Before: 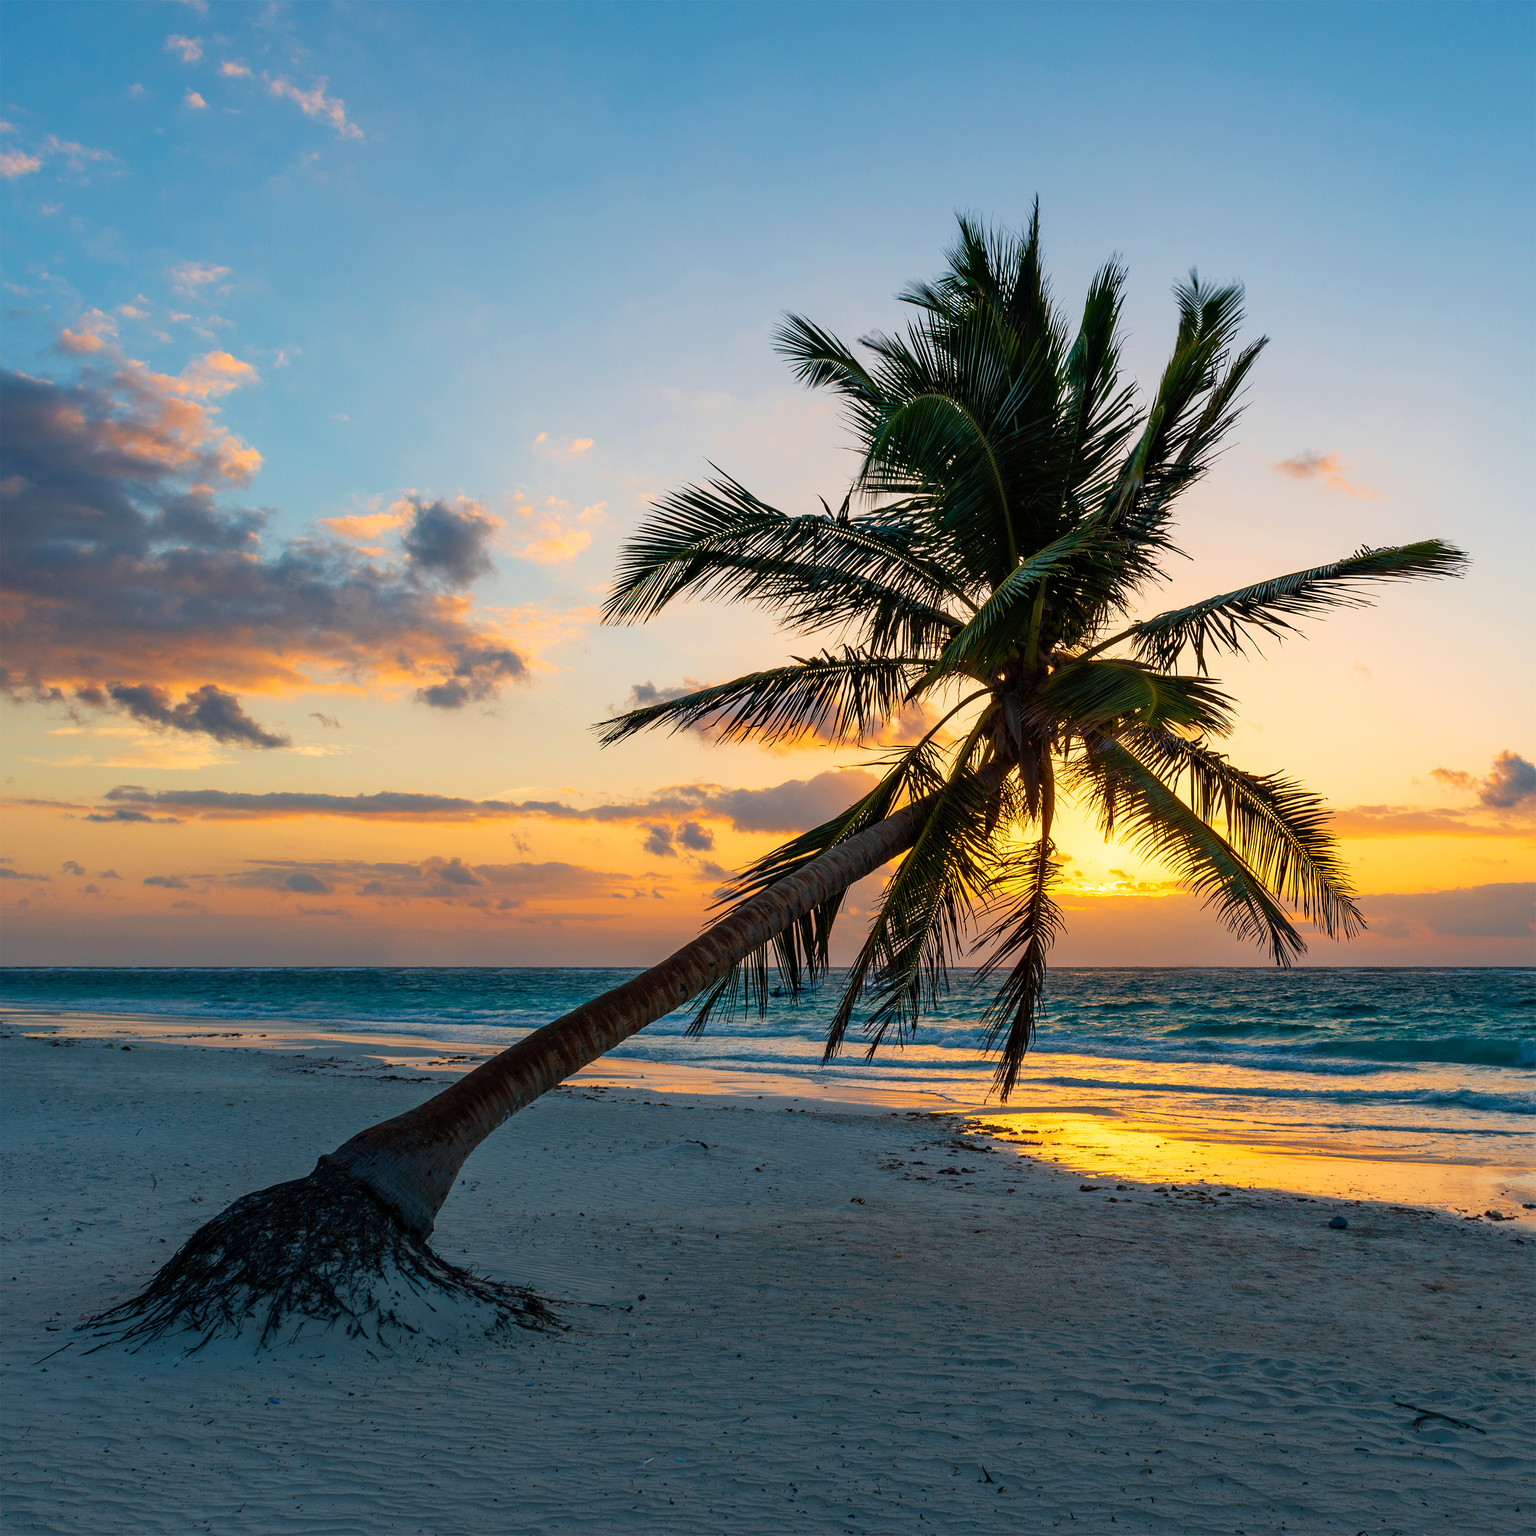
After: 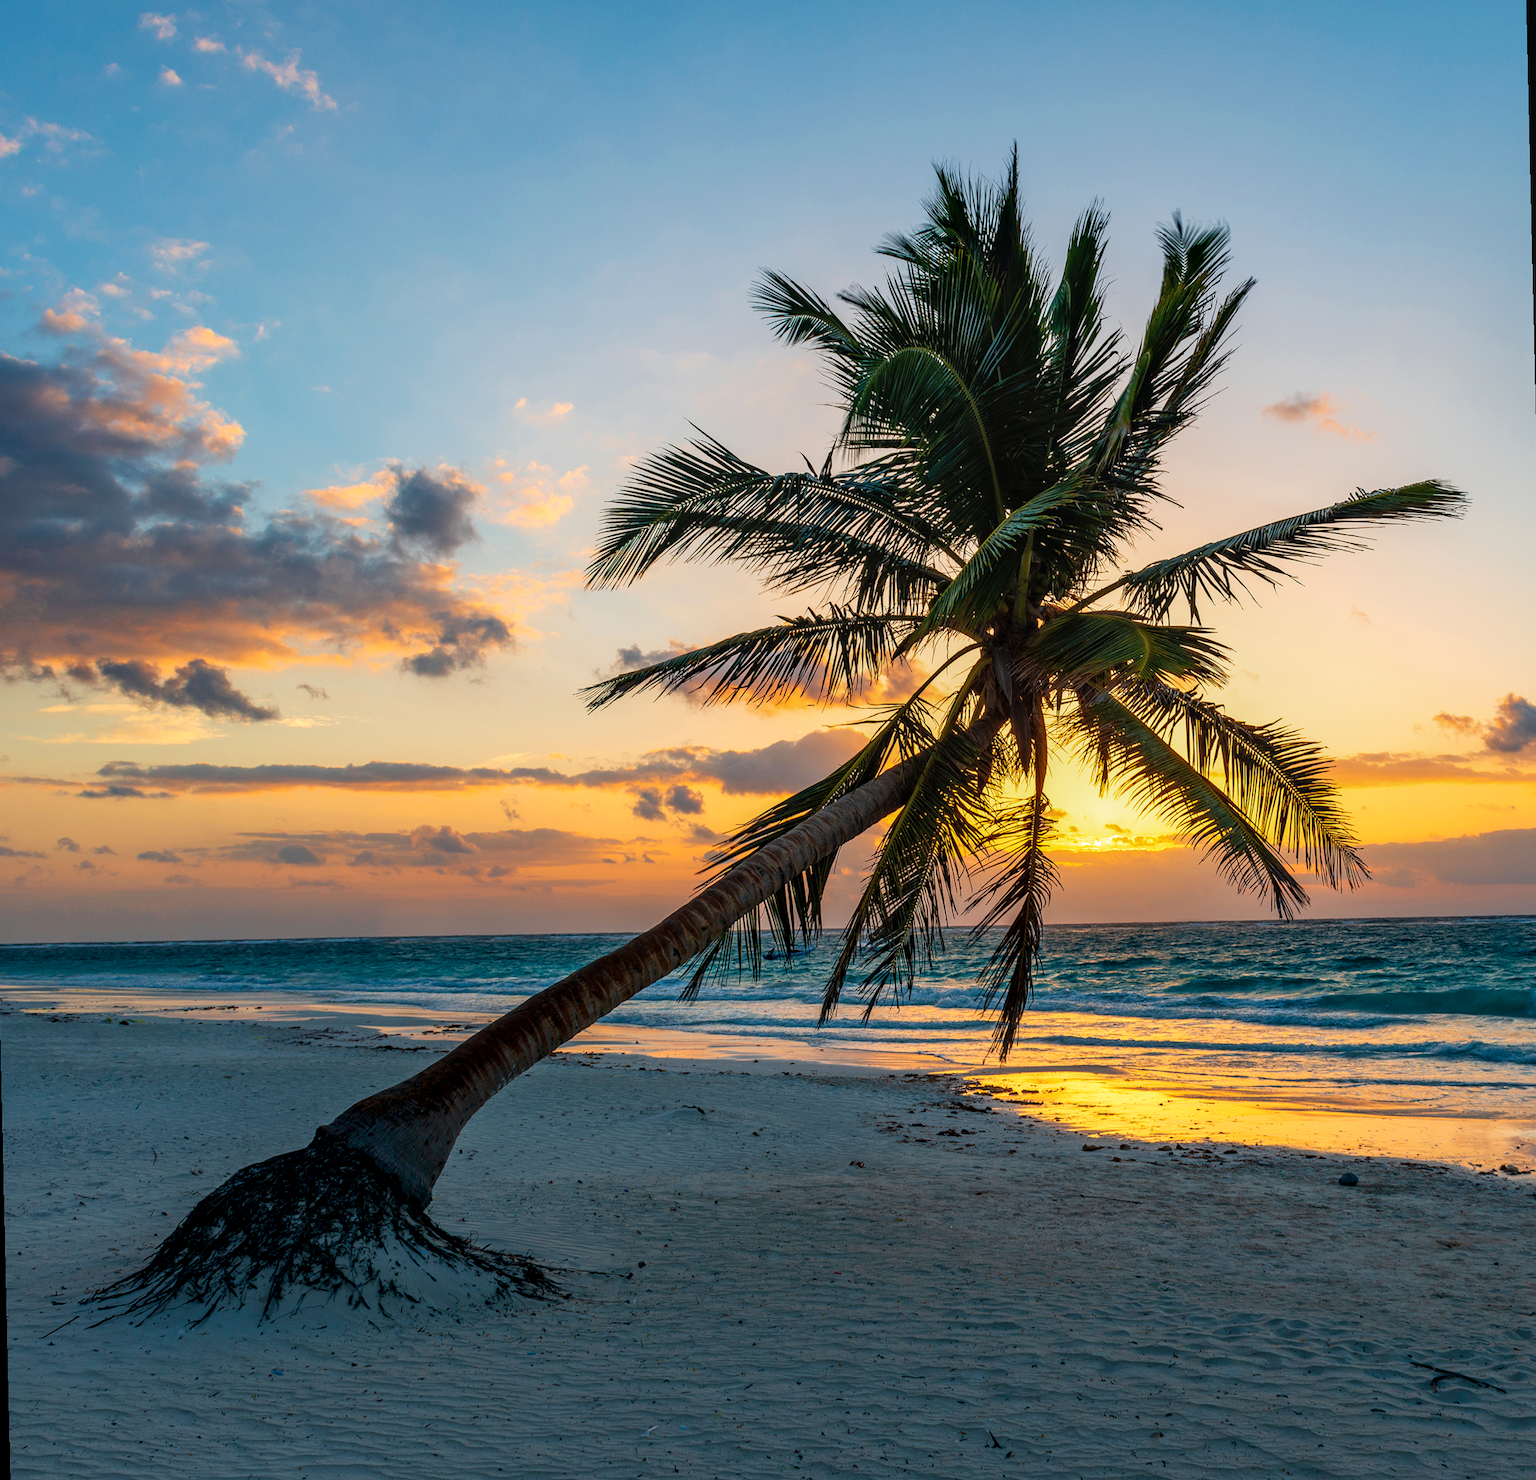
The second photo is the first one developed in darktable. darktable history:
local contrast: on, module defaults
rotate and perspective: rotation -1.32°, lens shift (horizontal) -0.031, crop left 0.015, crop right 0.985, crop top 0.047, crop bottom 0.982
